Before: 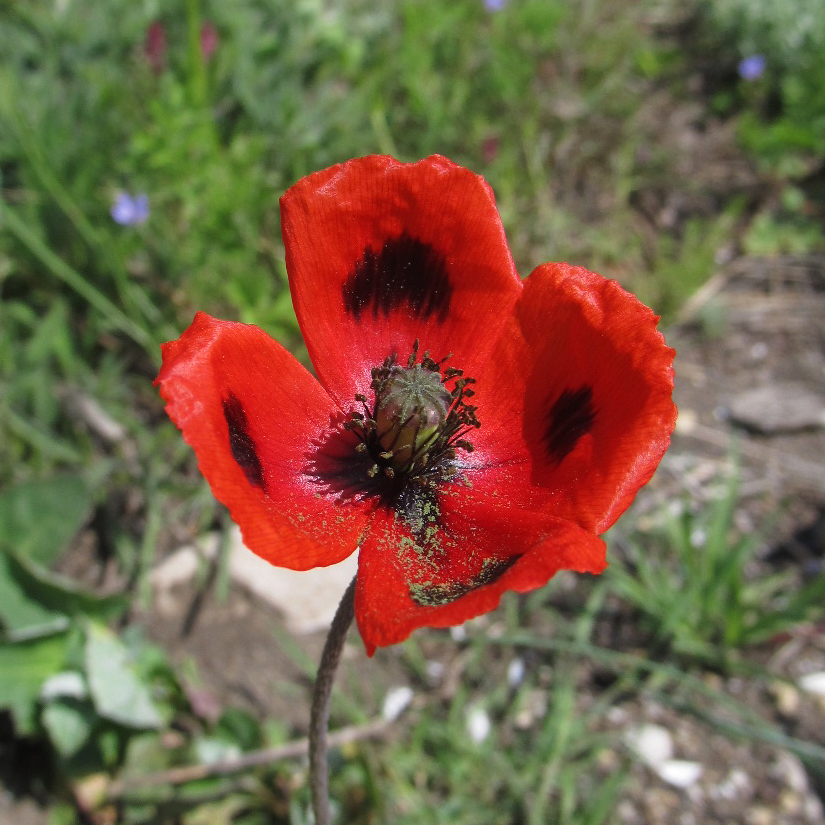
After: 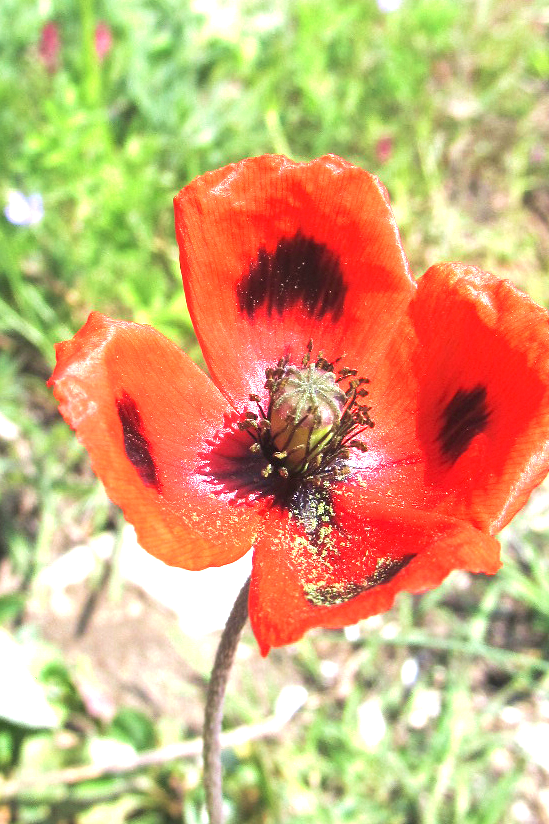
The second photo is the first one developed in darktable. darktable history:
exposure: black level correction 0, exposure 1.997 EV, compensate exposure bias true, compensate highlight preservation false
crop and rotate: left 12.87%, right 20.489%
velvia: on, module defaults
